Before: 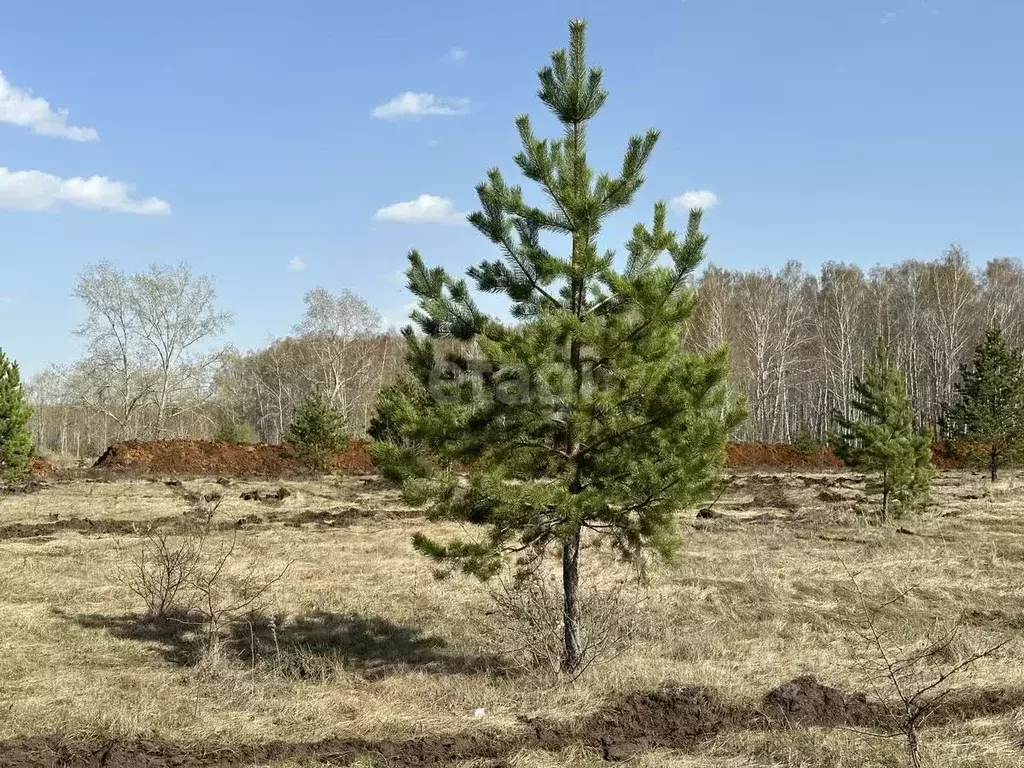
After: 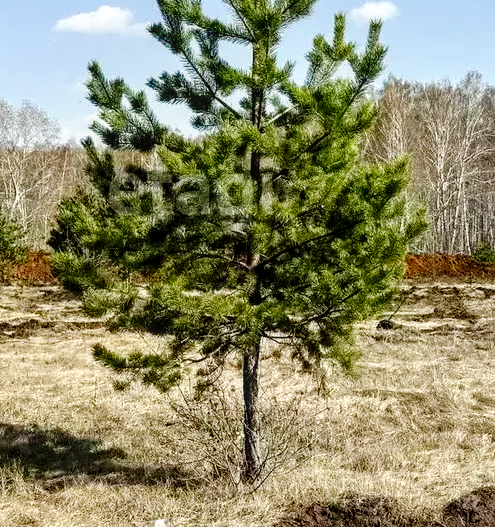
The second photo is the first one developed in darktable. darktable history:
crop: left 31.331%, top 24.64%, right 20.255%, bottom 6.621%
local contrast: on, module defaults
tone curve: curves: ch0 [(0, 0) (0.003, 0.003) (0.011, 0.005) (0.025, 0.008) (0.044, 0.012) (0.069, 0.02) (0.1, 0.031) (0.136, 0.047) (0.177, 0.088) (0.224, 0.141) (0.277, 0.222) (0.335, 0.32) (0.399, 0.425) (0.468, 0.524) (0.543, 0.623) (0.623, 0.716) (0.709, 0.796) (0.801, 0.88) (0.898, 0.959) (1, 1)], preserve colors none
